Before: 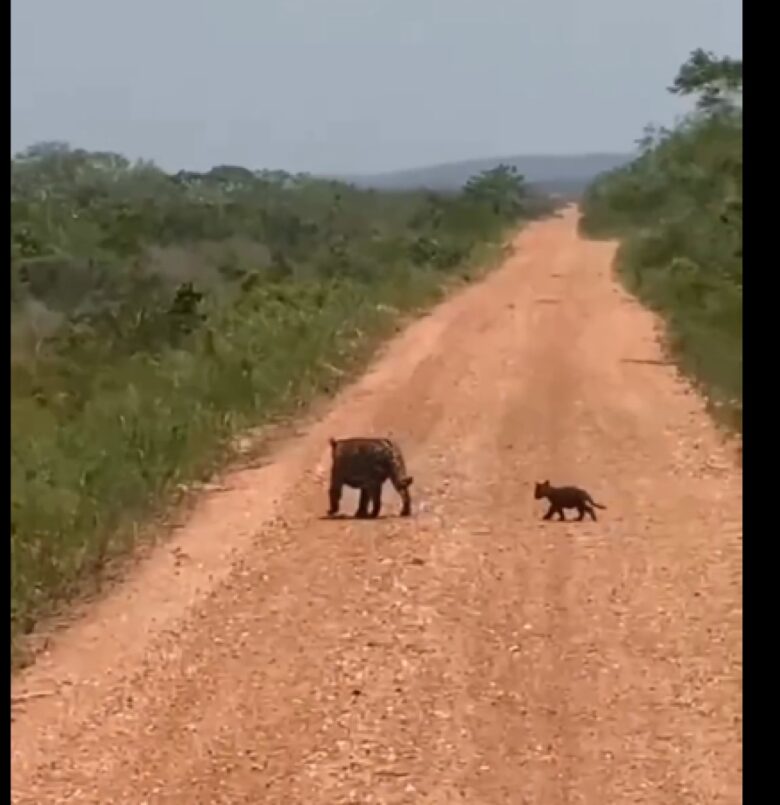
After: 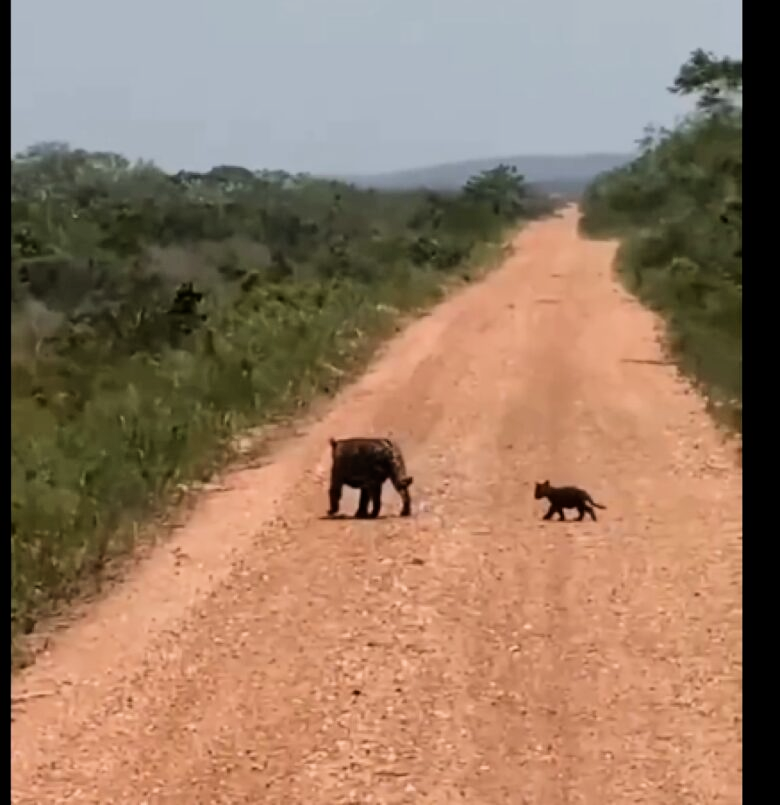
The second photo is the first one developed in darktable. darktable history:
filmic rgb: black relative exposure -16 EV, white relative exposure 6.25 EV, threshold 5.94 EV, hardness 5.13, contrast 1.356, enable highlight reconstruction true
